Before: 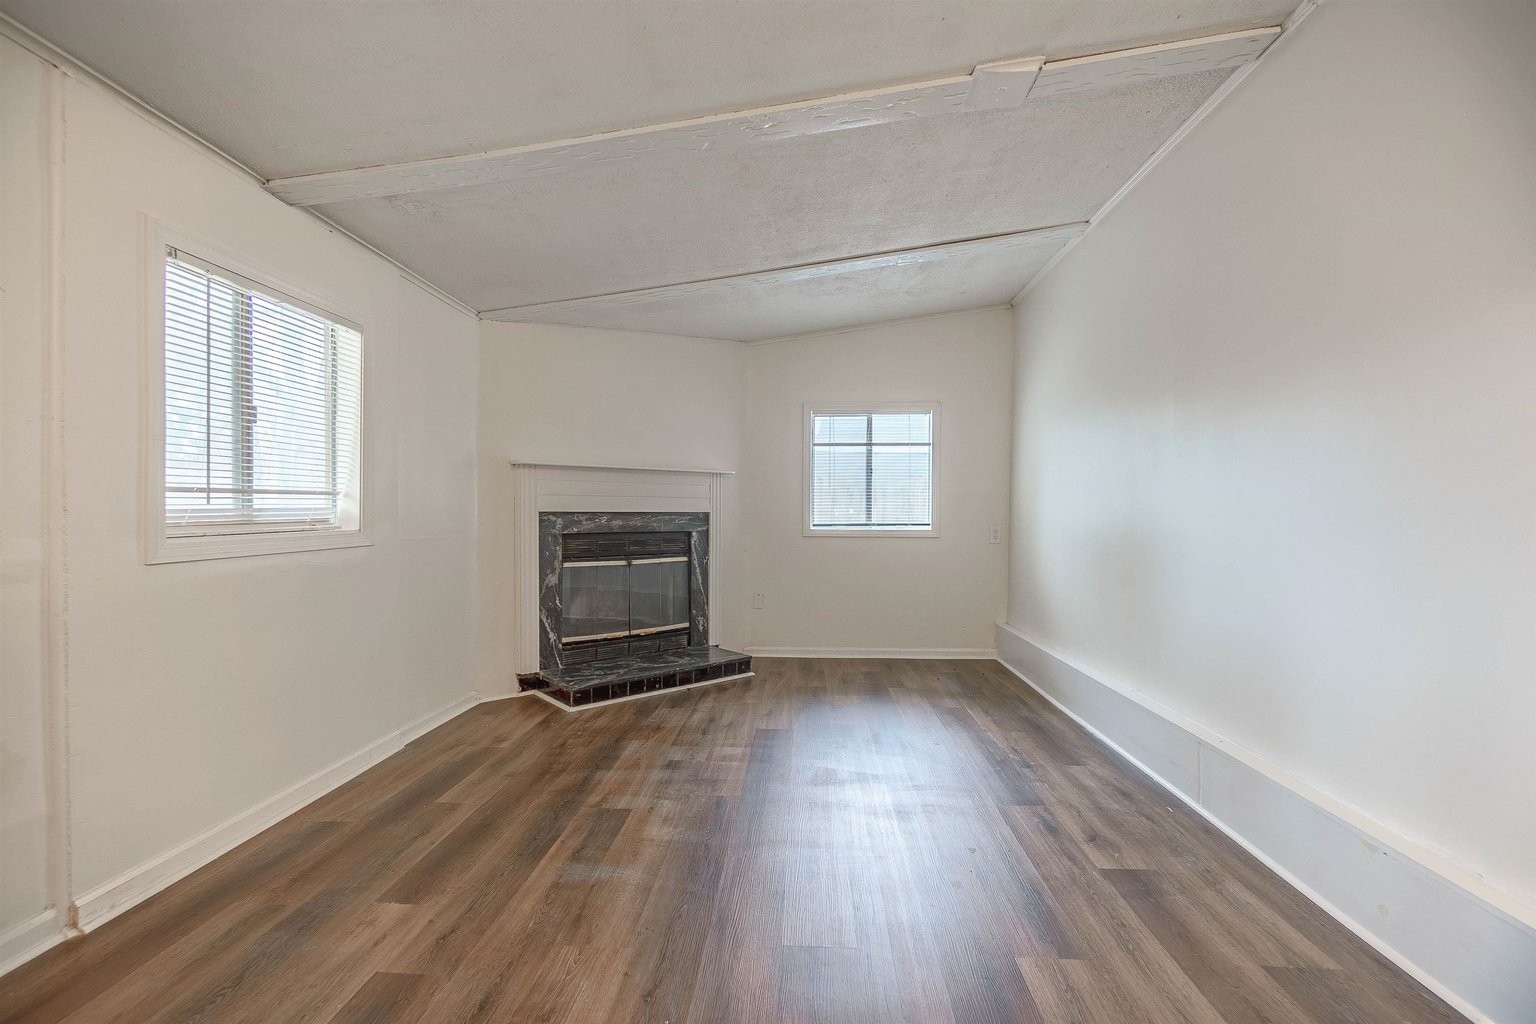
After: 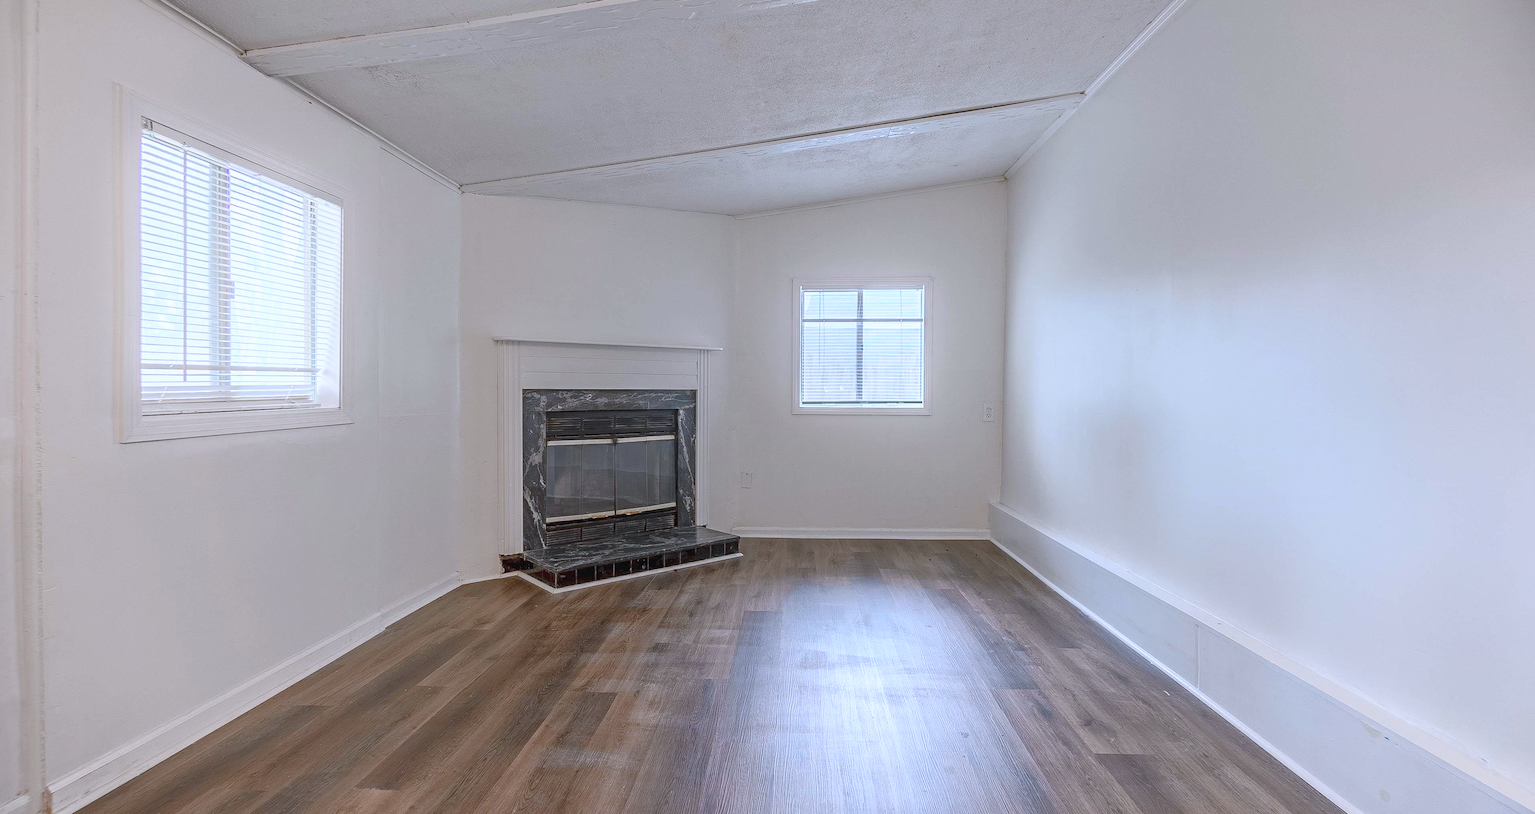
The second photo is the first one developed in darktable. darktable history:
crop and rotate: left 1.814%, top 12.818%, right 0.25%, bottom 9.225%
bloom: size 13.65%, threshold 98.39%, strength 4.82%
white balance: red 0.967, blue 1.119, emerald 0.756
